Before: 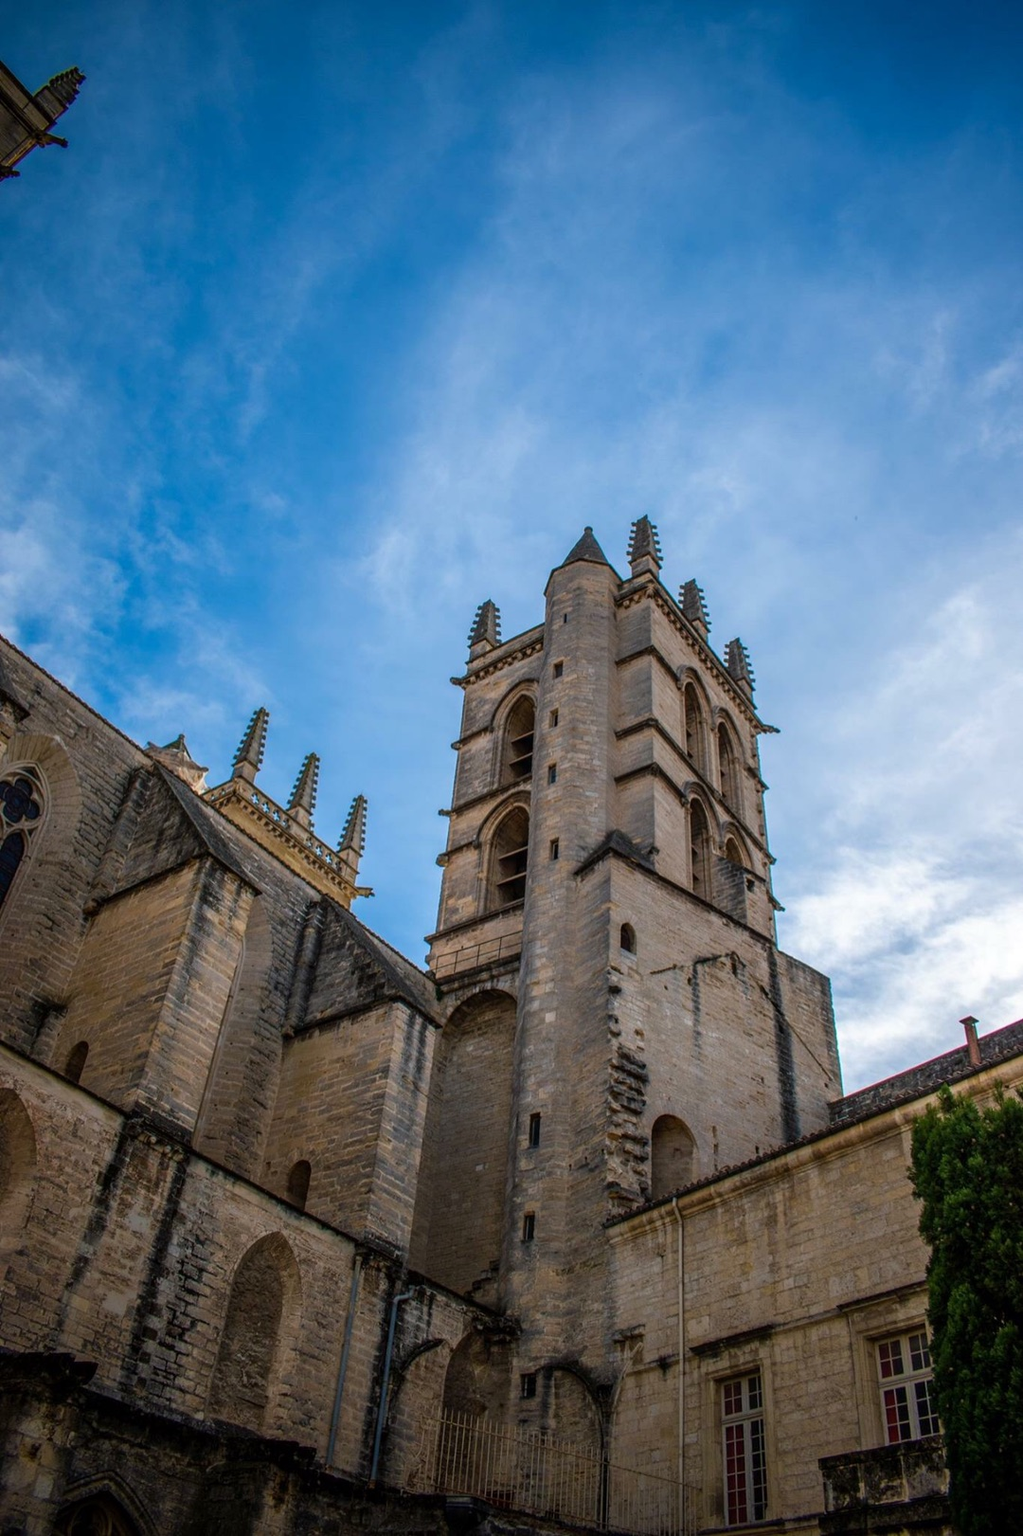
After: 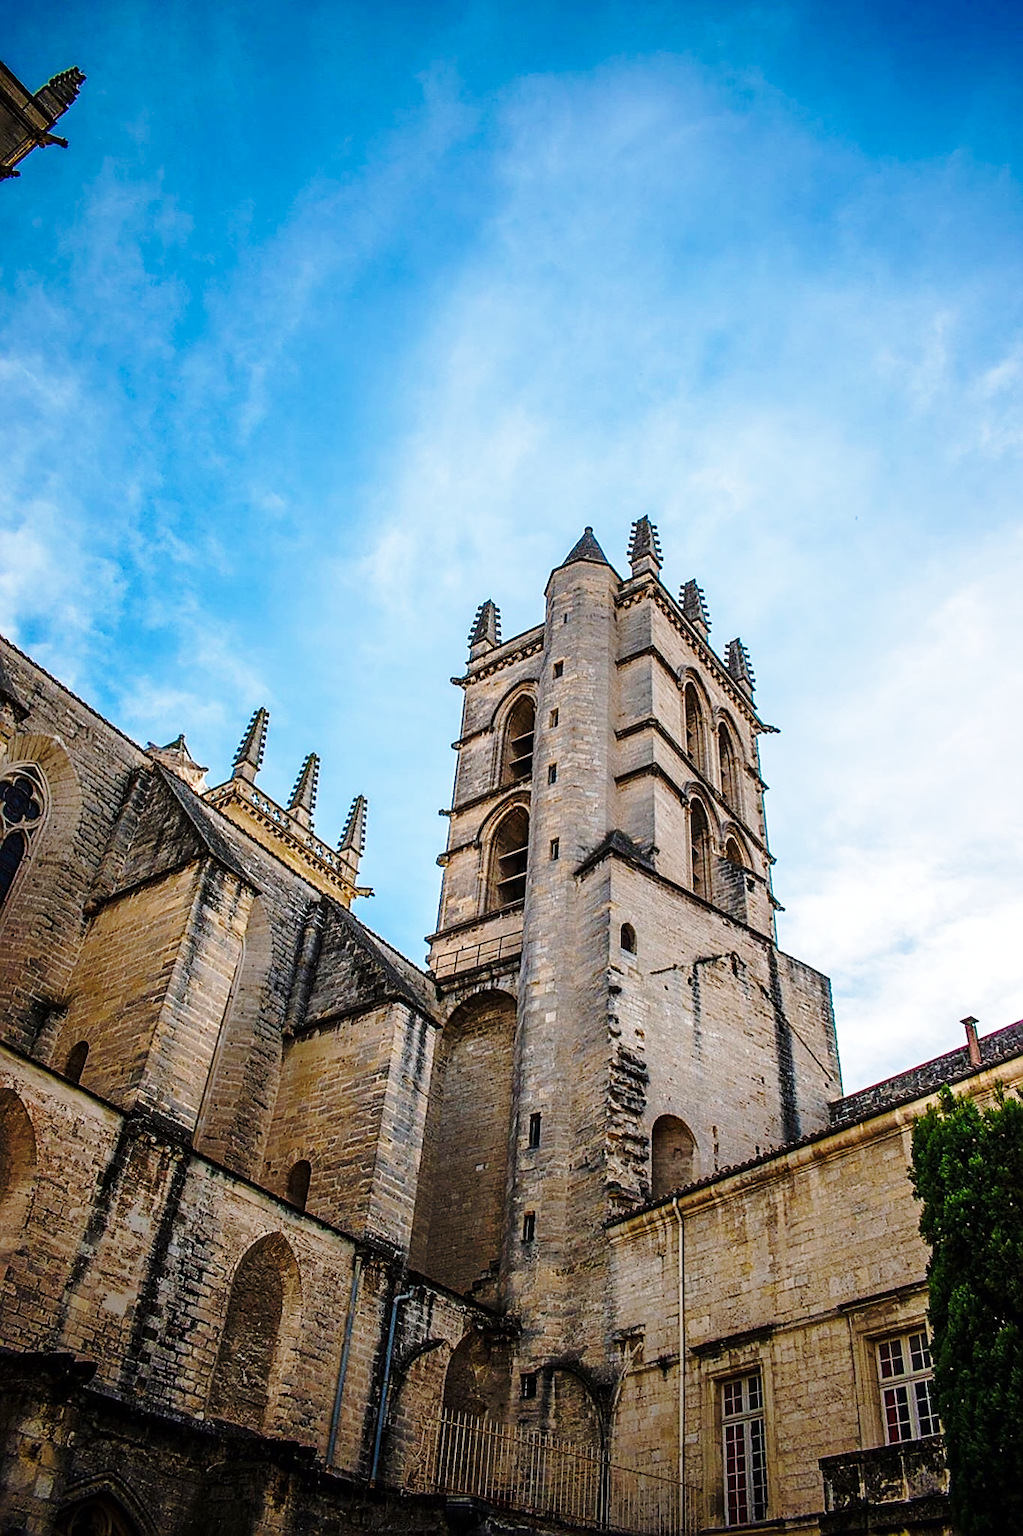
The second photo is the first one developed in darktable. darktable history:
sharpen: radius 1.4, amount 1.25, threshold 0.7
base curve: curves: ch0 [(0, 0) (0.032, 0.037) (0.105, 0.228) (0.435, 0.76) (0.856, 0.983) (1, 1)], preserve colors none
